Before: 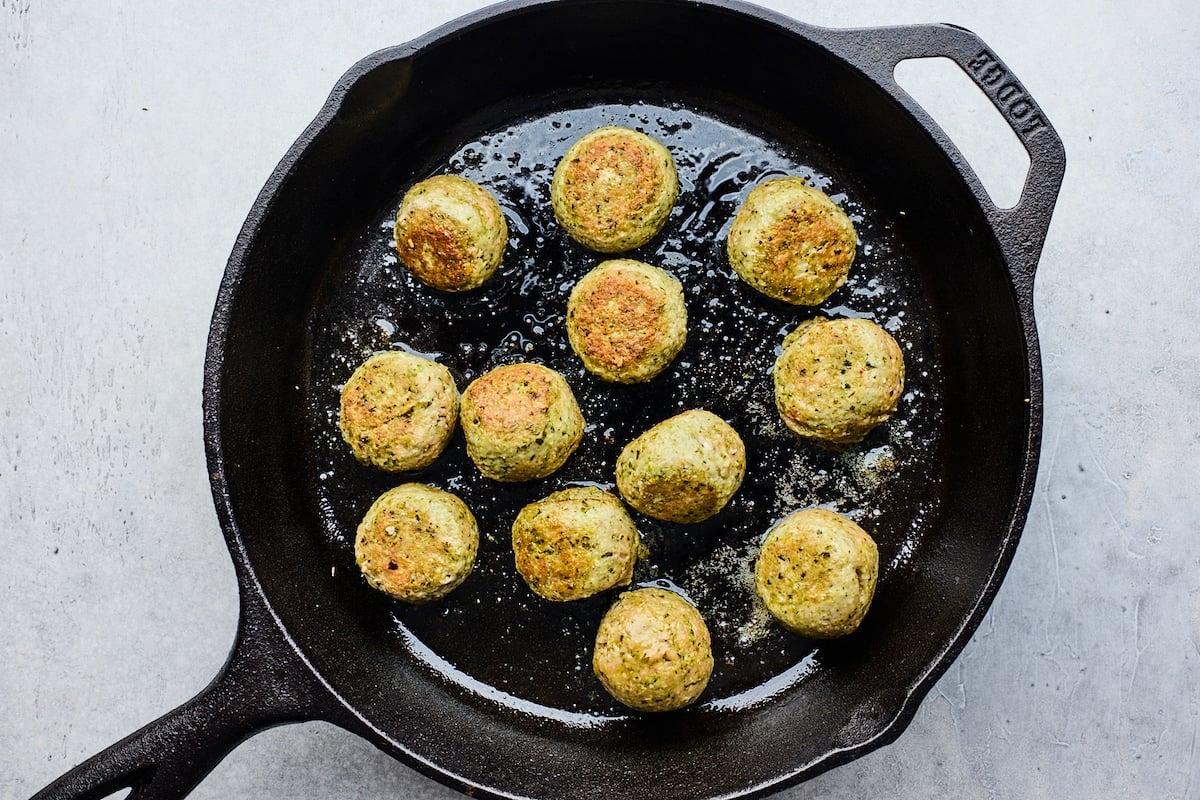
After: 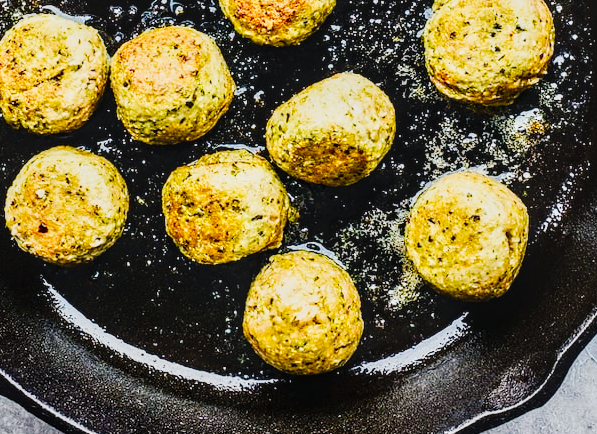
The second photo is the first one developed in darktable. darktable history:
color balance rgb: shadows lift › luminance -5.003%, shadows lift › chroma 1.122%, shadows lift › hue 218.41°, power › hue 61.17°, perceptual saturation grading › global saturation 20%, perceptual saturation grading › highlights -25.134%, perceptual saturation grading › shadows 24.214%, perceptual brilliance grading › global brilliance 2.896%, perceptual brilliance grading › highlights -3.328%, perceptual brilliance grading › shadows 2.757%, global vibrance 14.938%
tone curve: curves: ch0 [(0, 0) (0.131, 0.094) (0.326, 0.386) (0.481, 0.623) (0.593, 0.764) (0.812, 0.933) (1, 0.974)]; ch1 [(0, 0) (0.366, 0.367) (0.475, 0.453) (0.494, 0.493) (0.504, 0.497) (0.553, 0.584) (1, 1)]; ch2 [(0, 0) (0.333, 0.346) (0.375, 0.375) (0.424, 0.43) (0.476, 0.492) (0.502, 0.503) (0.533, 0.556) (0.566, 0.599) (0.614, 0.653) (1, 1)], preserve colors none
crop: left 29.234%, top 42.144%, right 20.987%, bottom 3.486%
local contrast: on, module defaults
